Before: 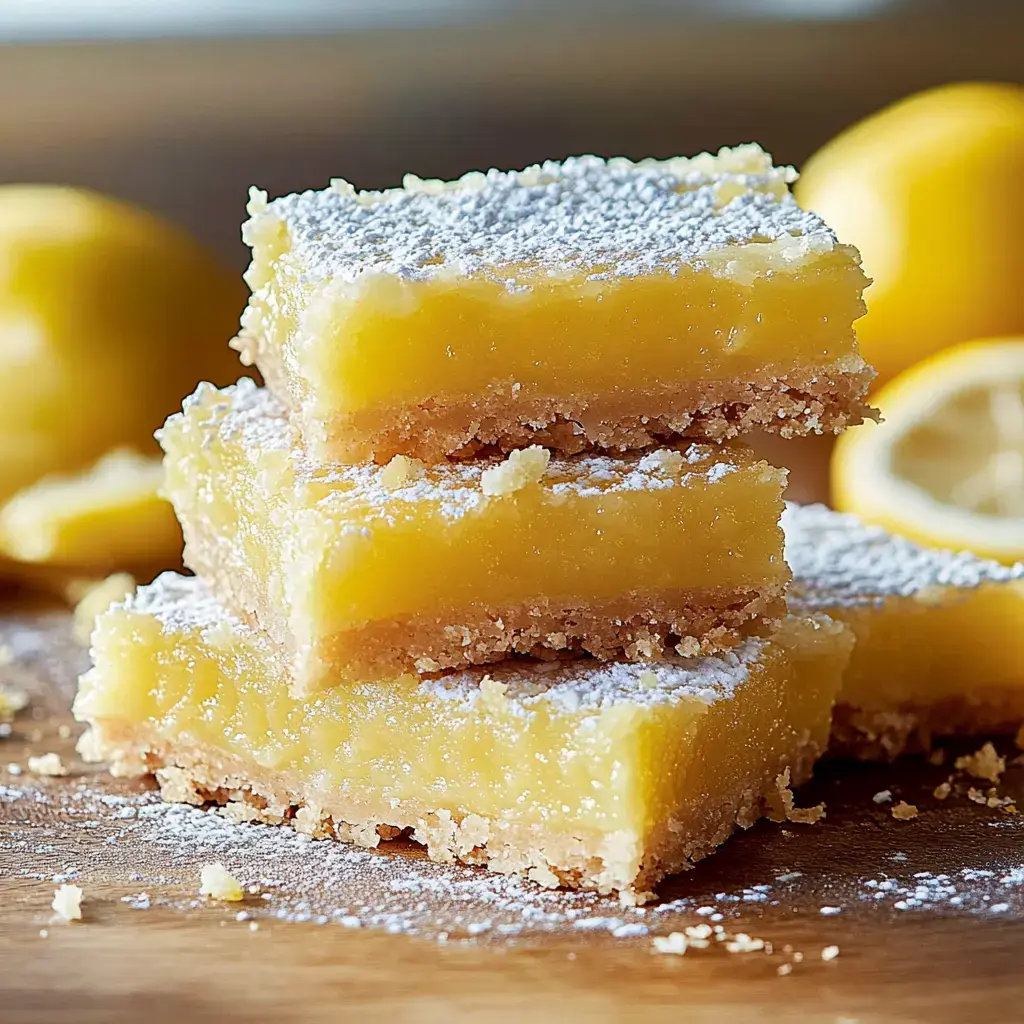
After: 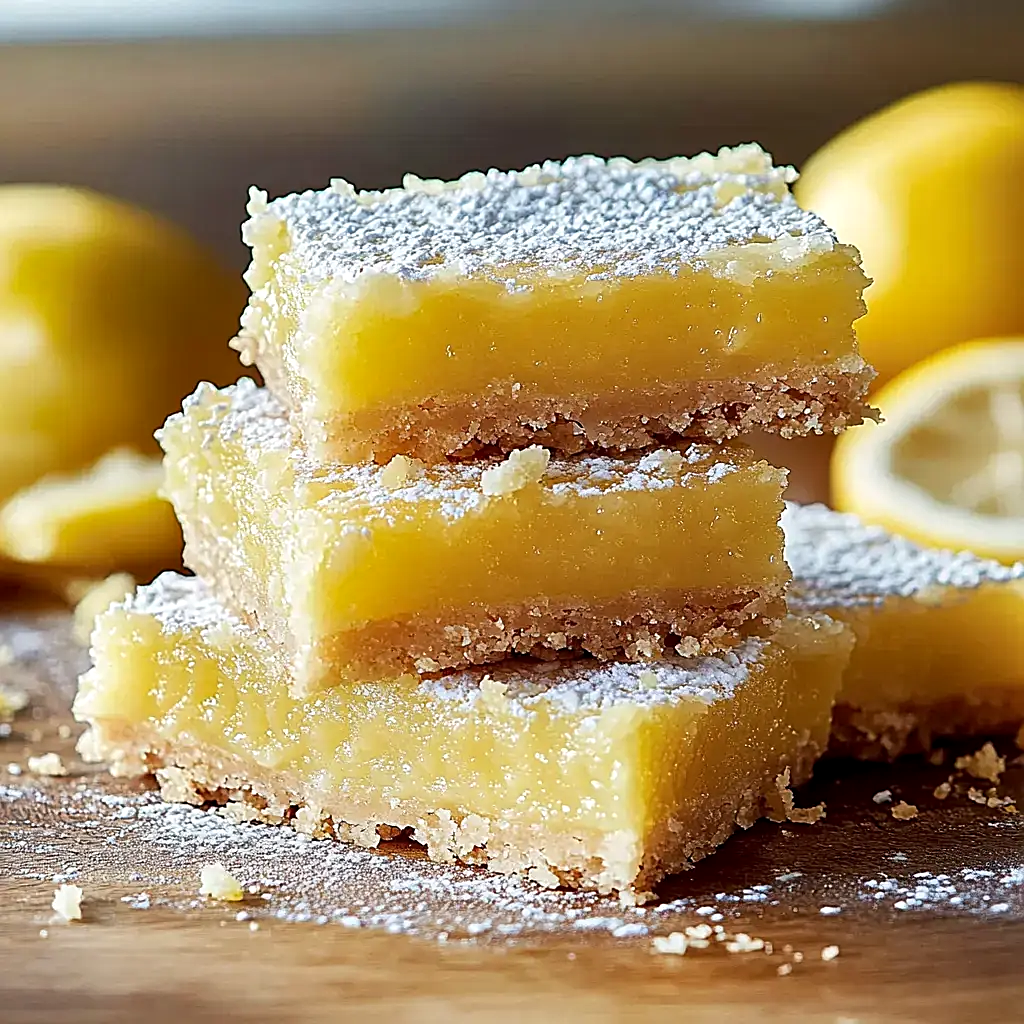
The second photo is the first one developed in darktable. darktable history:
sharpen: on, module defaults
shadows and highlights: shadows 29.68, highlights -30.24, low approximation 0.01, soften with gaussian
local contrast: highlights 106%, shadows 100%, detail 119%, midtone range 0.2
